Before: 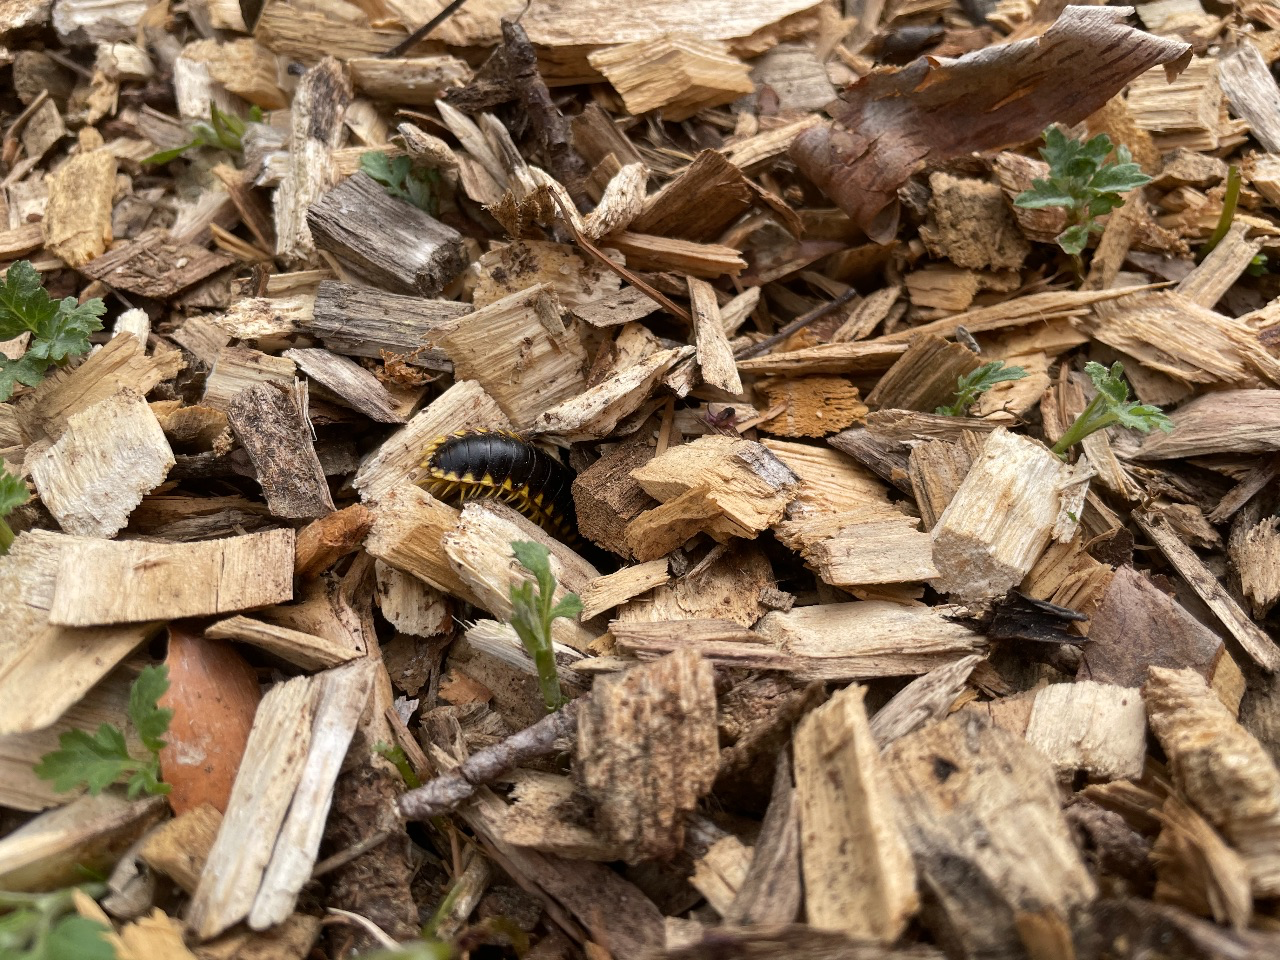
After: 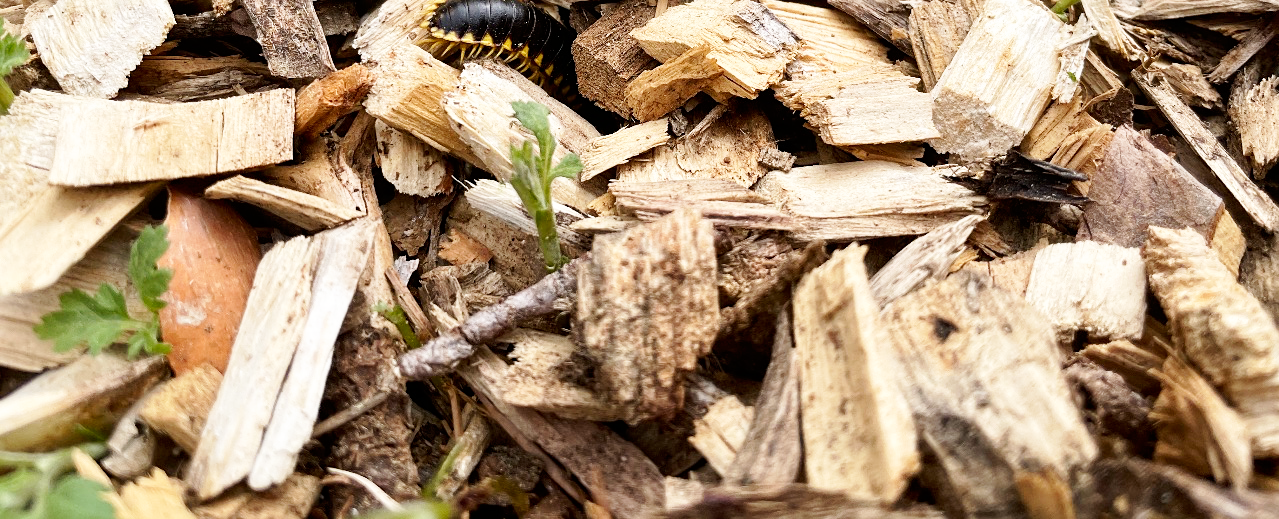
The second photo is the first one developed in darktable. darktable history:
crop and rotate: top 45.857%
base curve: curves: ch0 [(0, 0) (0.005, 0.002) (0.15, 0.3) (0.4, 0.7) (0.75, 0.95) (1, 1)], preserve colors none
sharpen: amount 0.202
